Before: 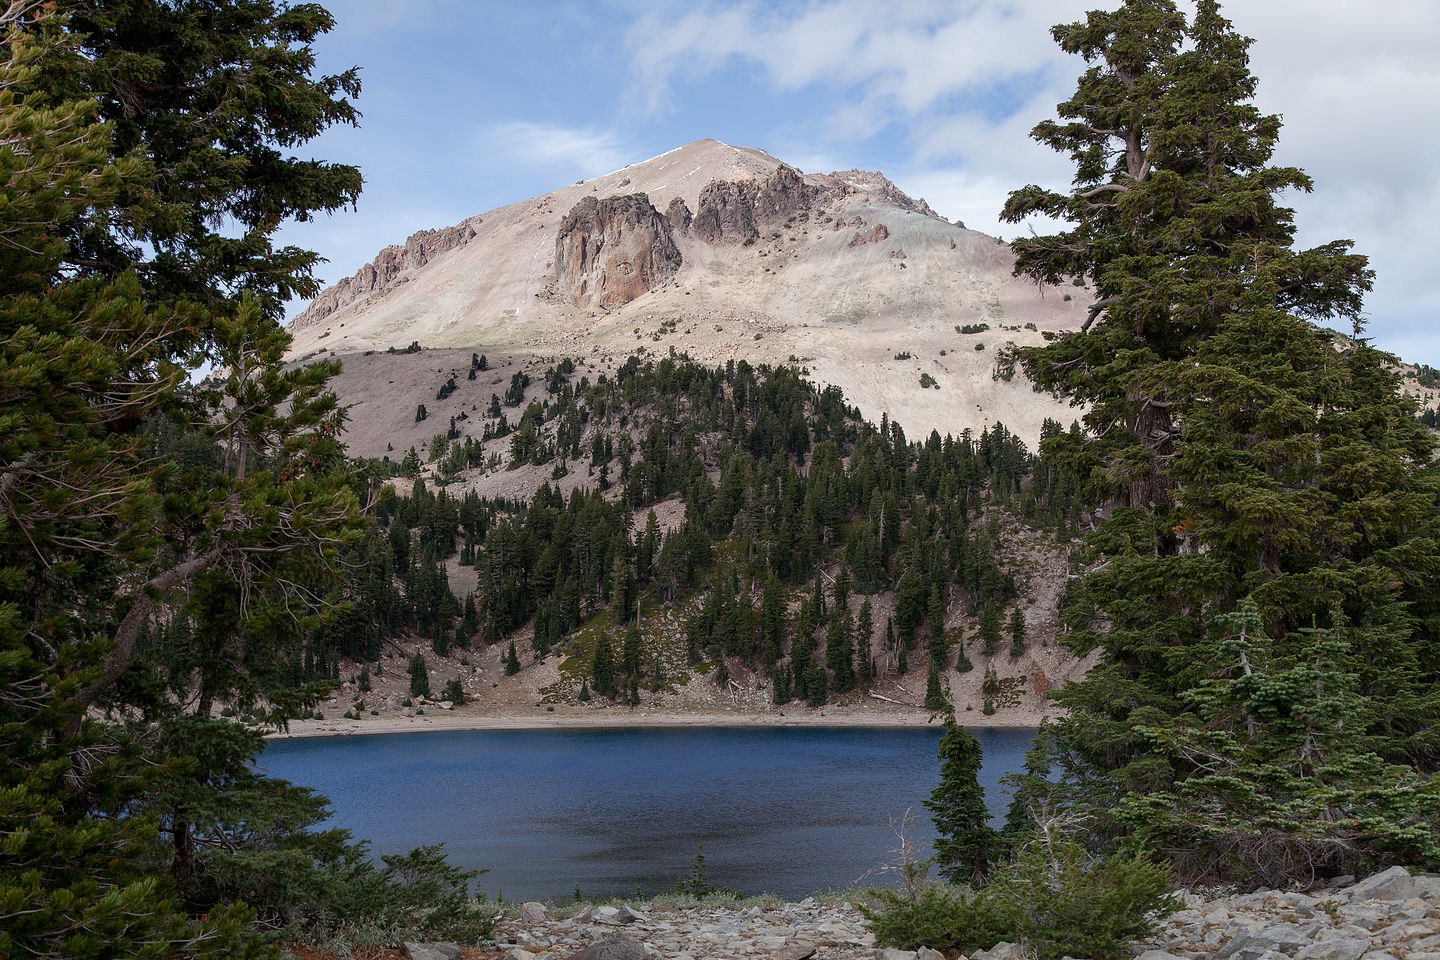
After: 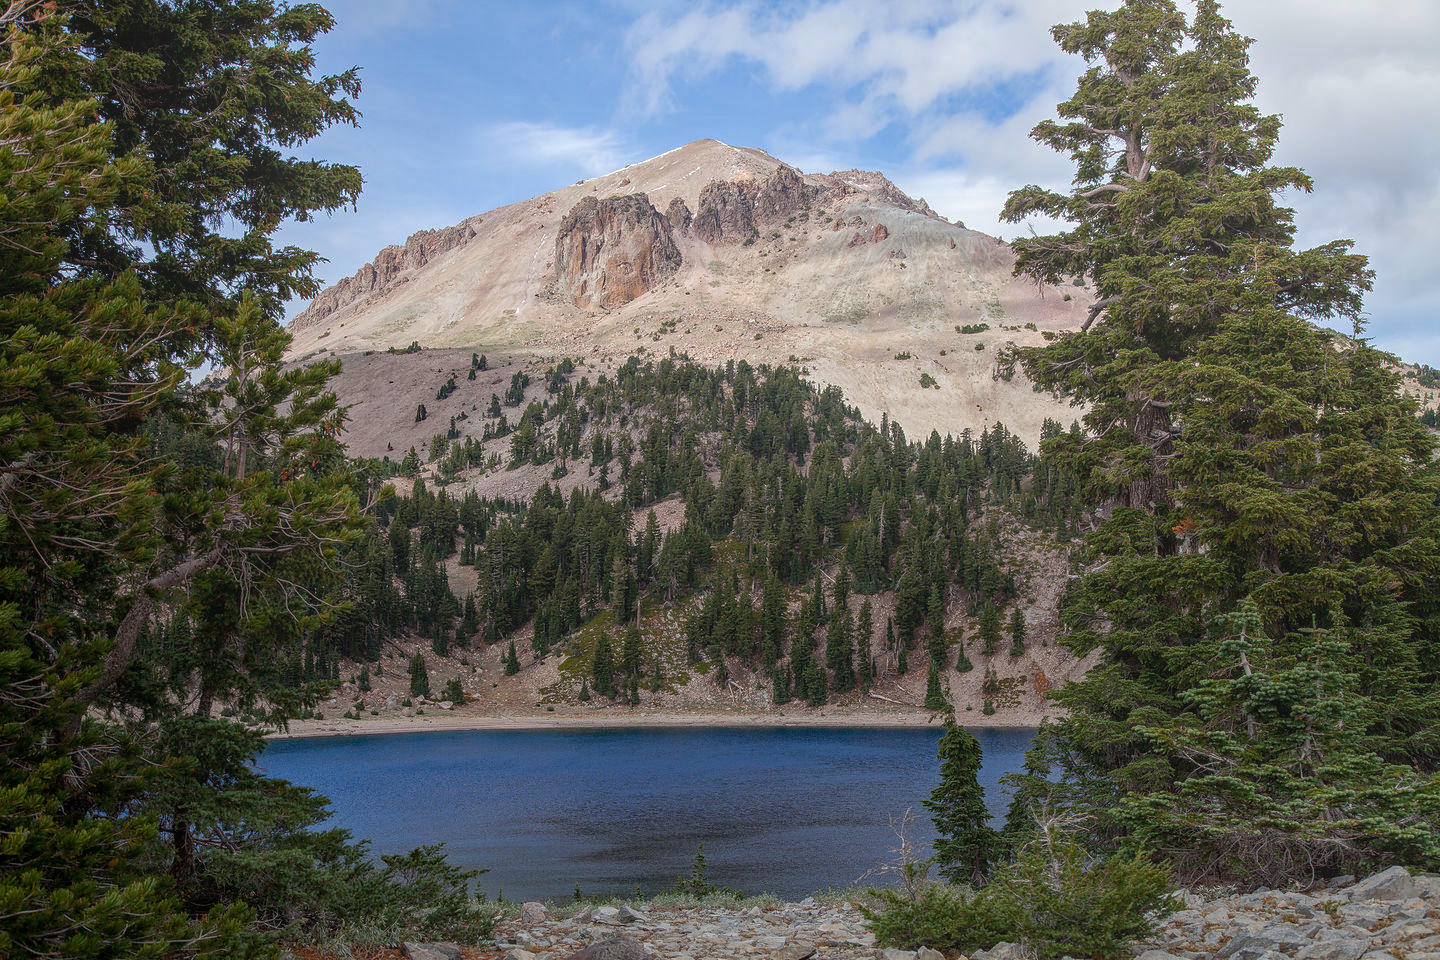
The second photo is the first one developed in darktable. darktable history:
exposure: exposure 0.077 EV, compensate exposure bias true, compensate highlight preservation false
color correction: highlights b* 0.002, saturation 1.07
local contrast: highlights 73%, shadows 14%, midtone range 0.196
haze removal: compatibility mode true, adaptive false
